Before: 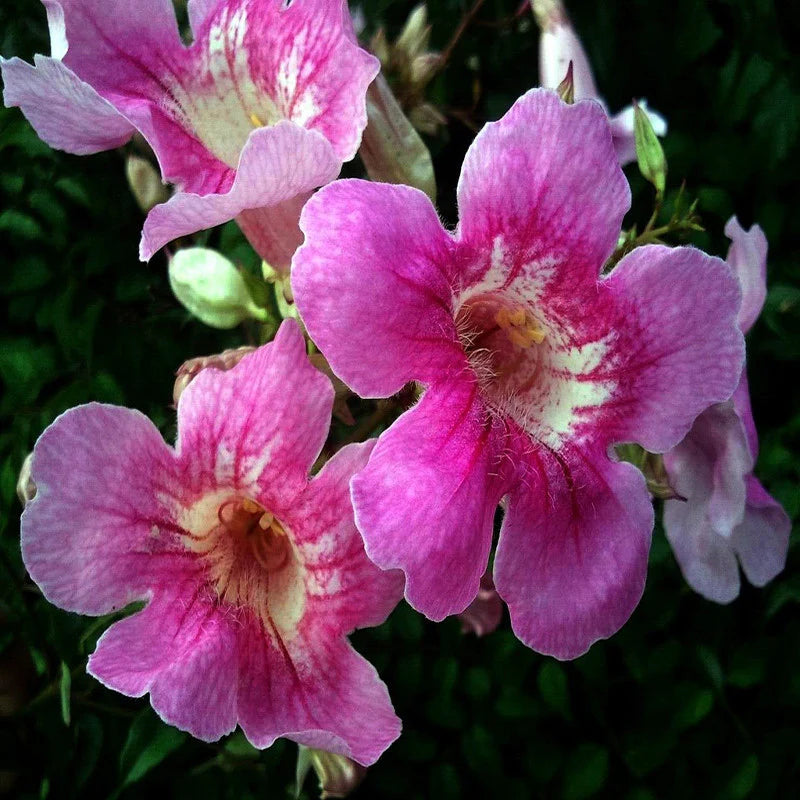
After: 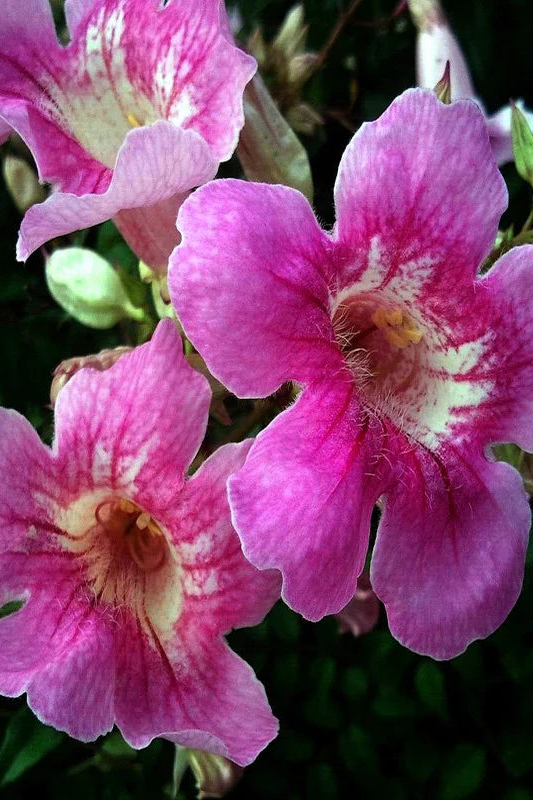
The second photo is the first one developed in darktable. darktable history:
crop and rotate: left 15.446%, right 17.836%
white balance: red 0.986, blue 1.01
